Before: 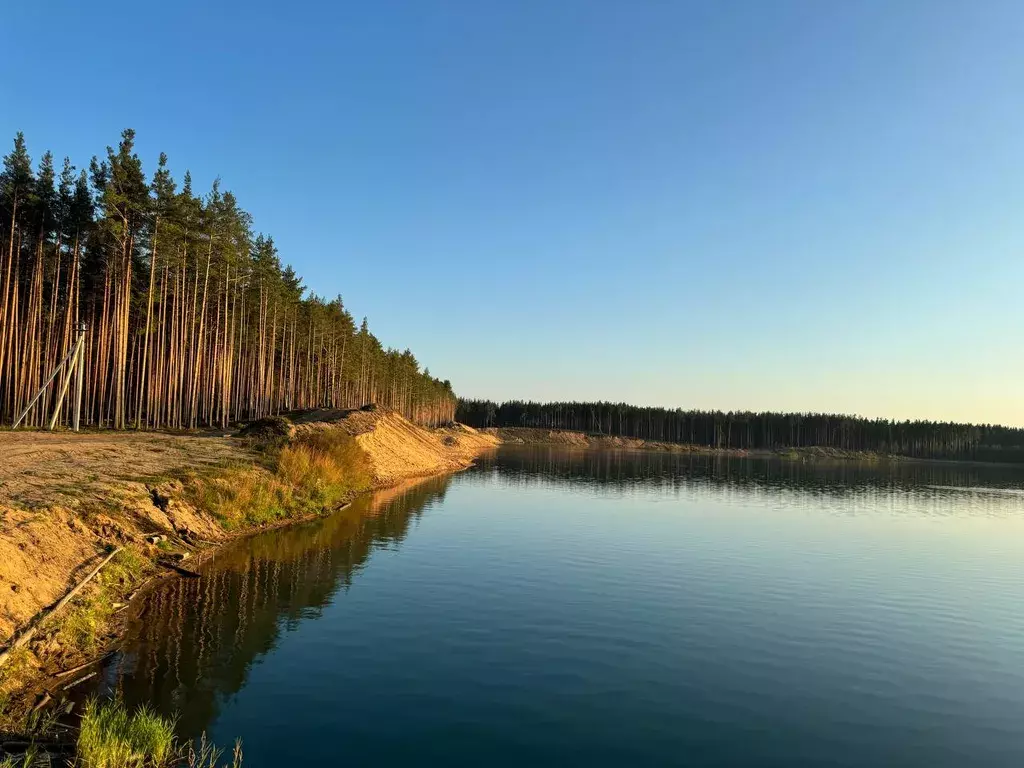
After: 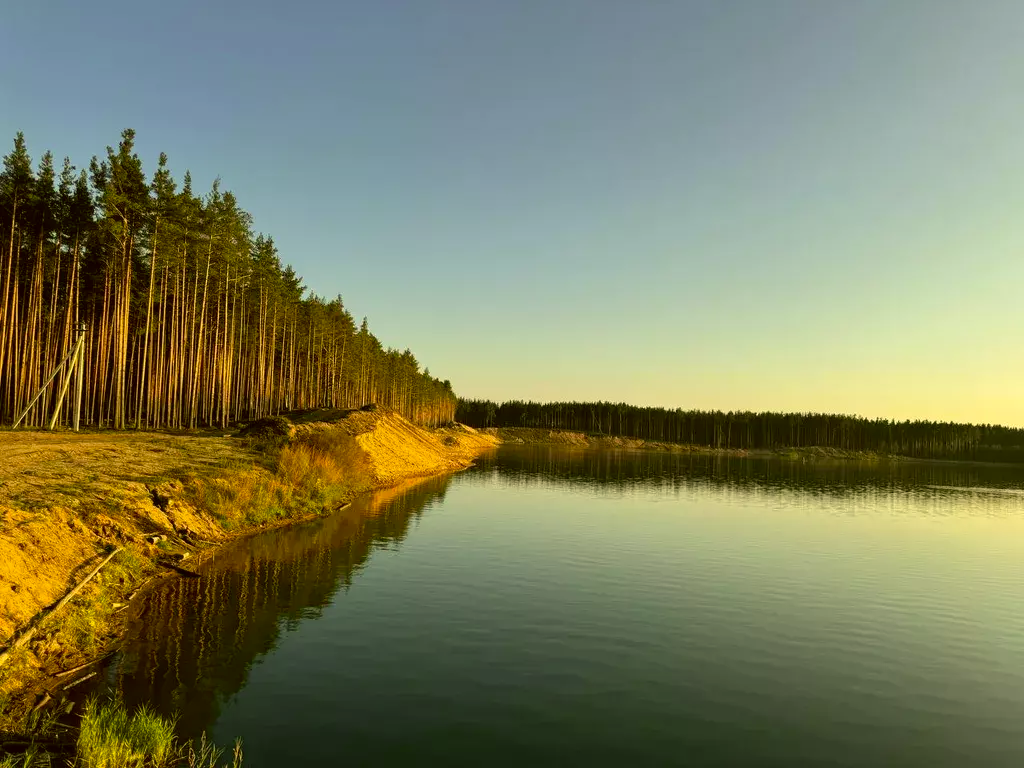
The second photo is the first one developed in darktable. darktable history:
color correction: highlights a* 0.092, highlights b* 29.43, shadows a* -0.323, shadows b* 21.62
